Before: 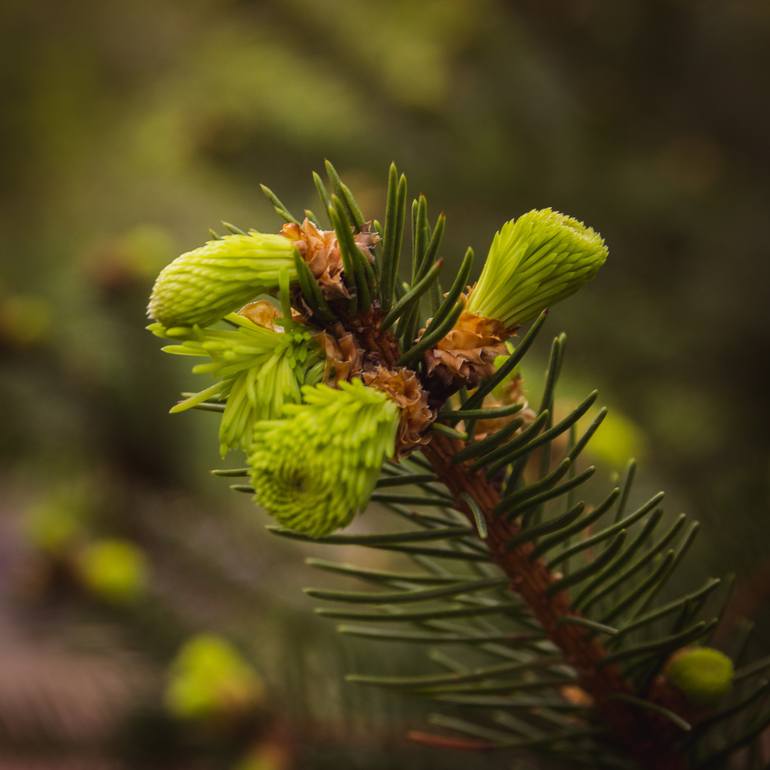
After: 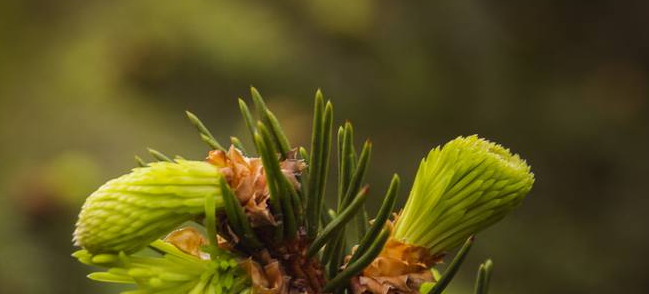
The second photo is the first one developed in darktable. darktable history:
crop and rotate: left 9.633%, top 9.57%, right 5.975%, bottom 52.159%
tone equalizer: on, module defaults
